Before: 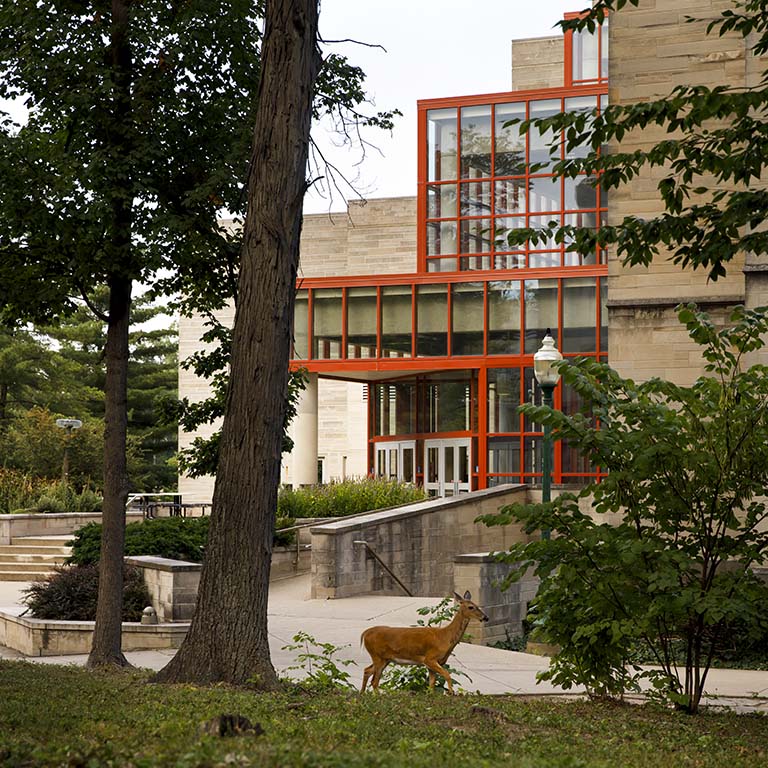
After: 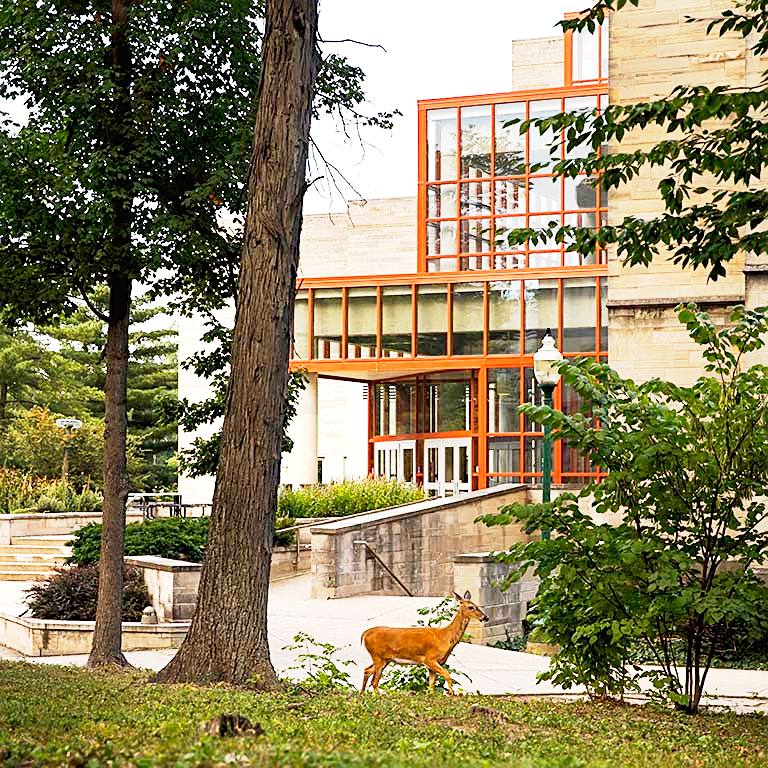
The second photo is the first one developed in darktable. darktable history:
exposure: black level correction 0, exposure 1.2 EV, compensate highlight preservation false
sharpen: on, module defaults
local contrast: mode bilateral grid, contrast 100, coarseness 100, detail 90%, midtone range 0.2
base curve: curves: ch0 [(0, 0) (0.088, 0.125) (0.176, 0.251) (0.354, 0.501) (0.613, 0.749) (1, 0.877)], preserve colors none
